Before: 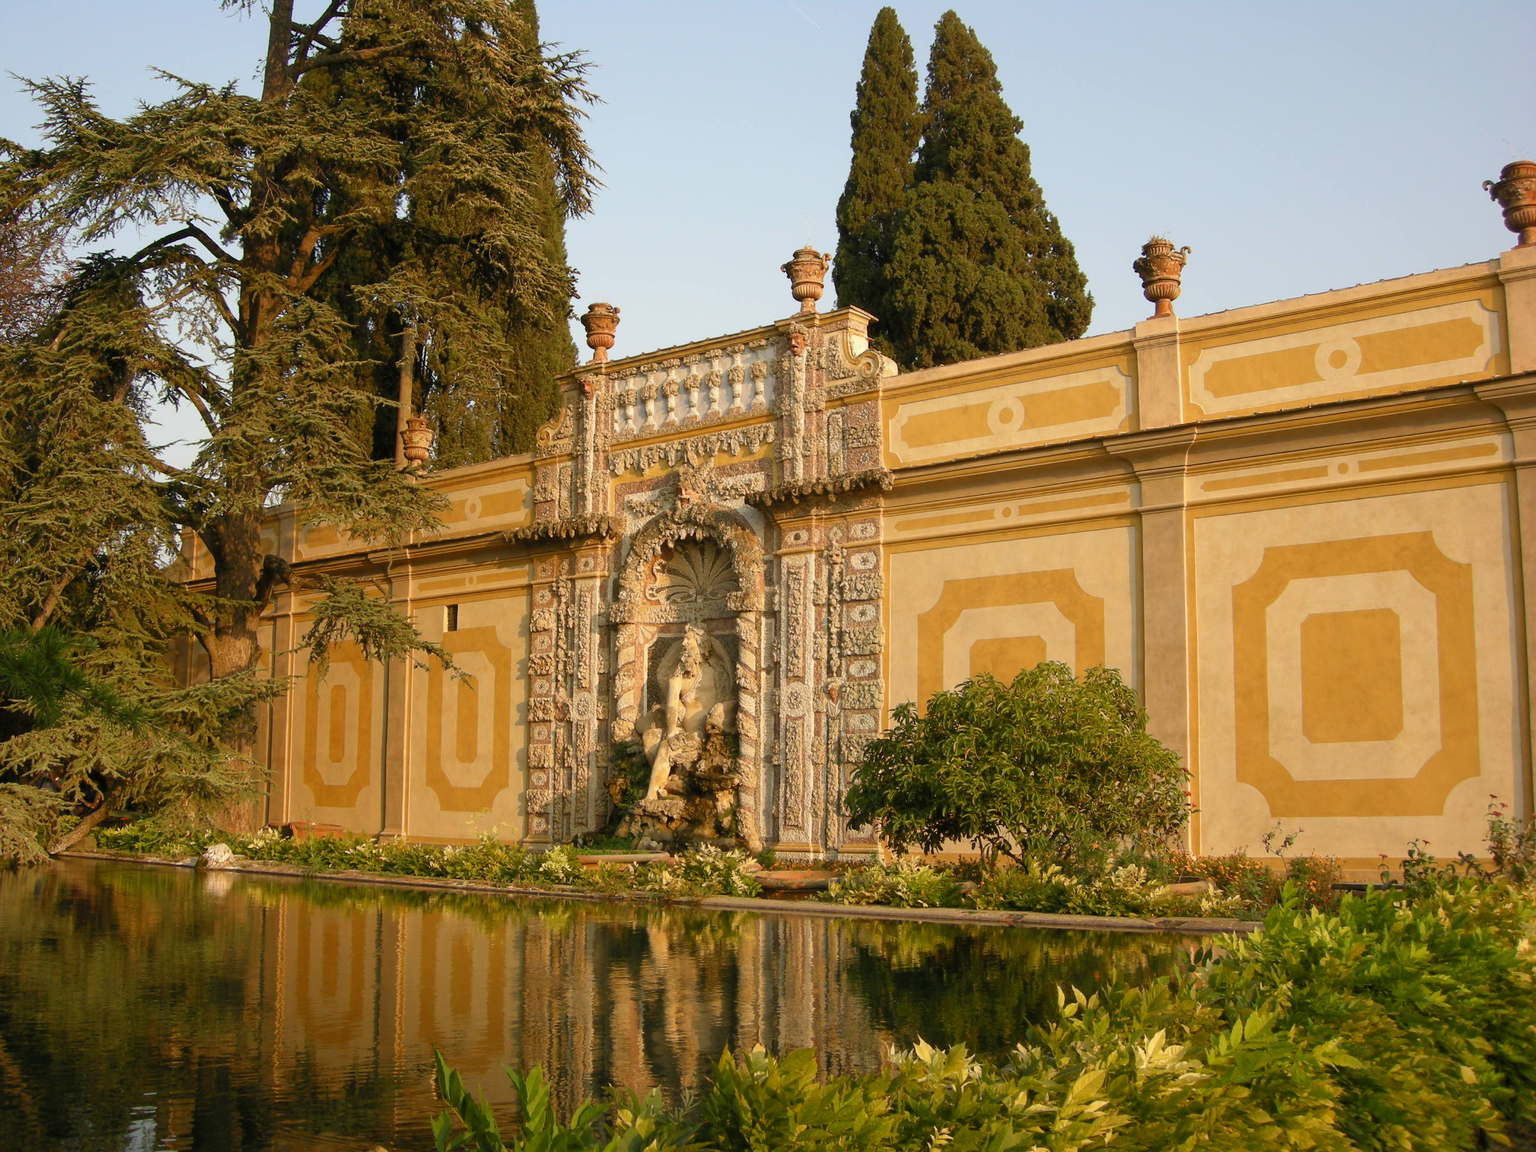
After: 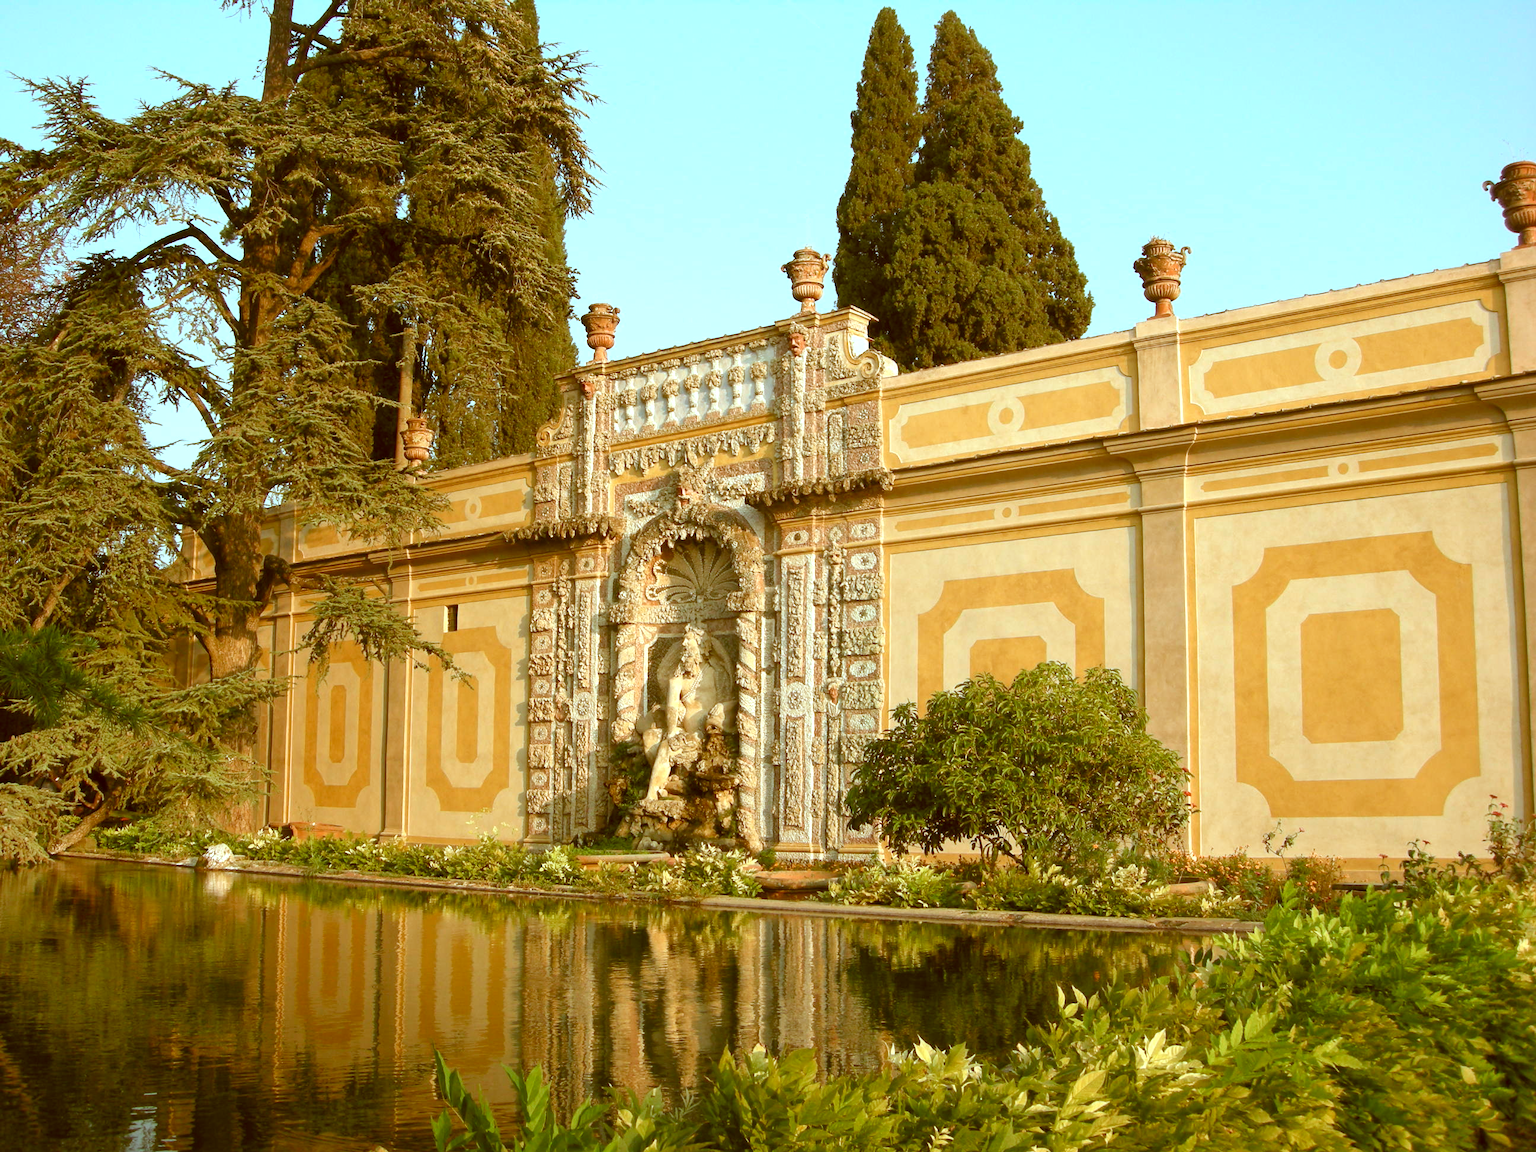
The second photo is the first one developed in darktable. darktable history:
color correction: highlights a* -14.62, highlights b* -16.22, shadows a* 10.12, shadows b* 29.4
exposure: exposure 0.6 EV, compensate highlight preservation false
